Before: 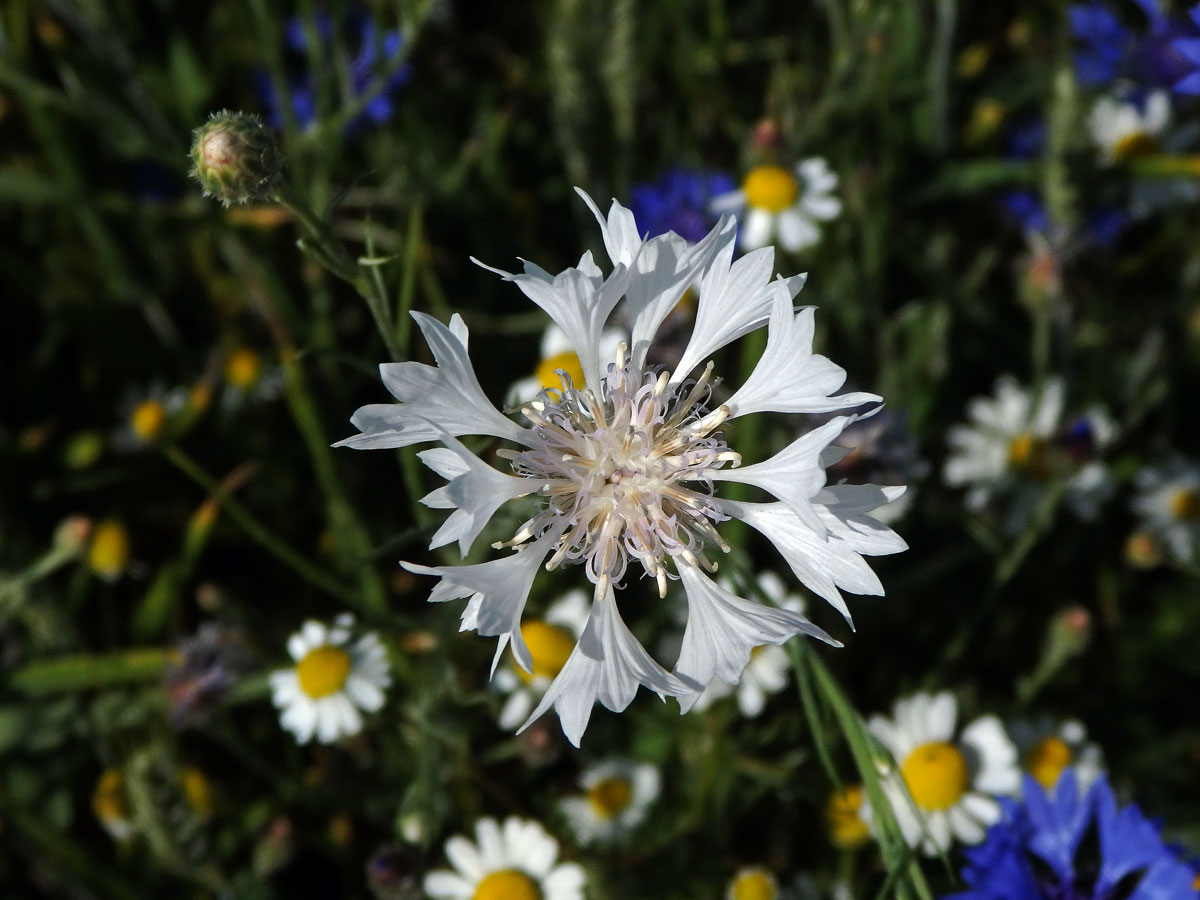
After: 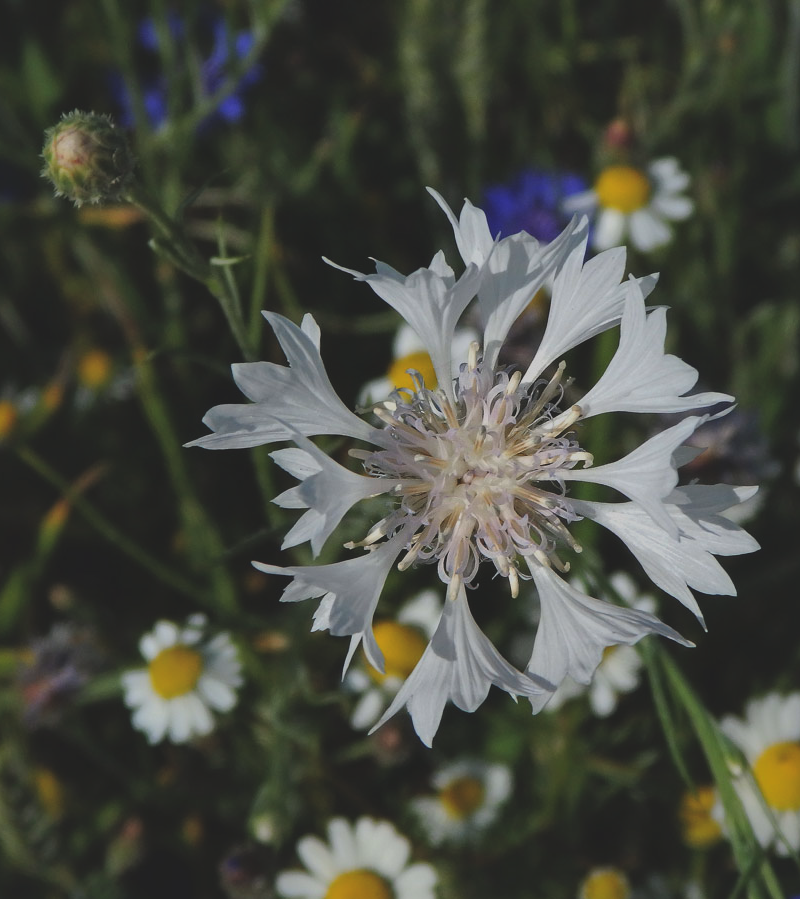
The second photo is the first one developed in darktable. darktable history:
crop and rotate: left 12.371%, right 20.947%
exposure: black level correction -0.015, exposure -0.5 EV, compensate exposure bias true, compensate highlight preservation false
shadows and highlights: shadows 40.05, highlights -59.88
